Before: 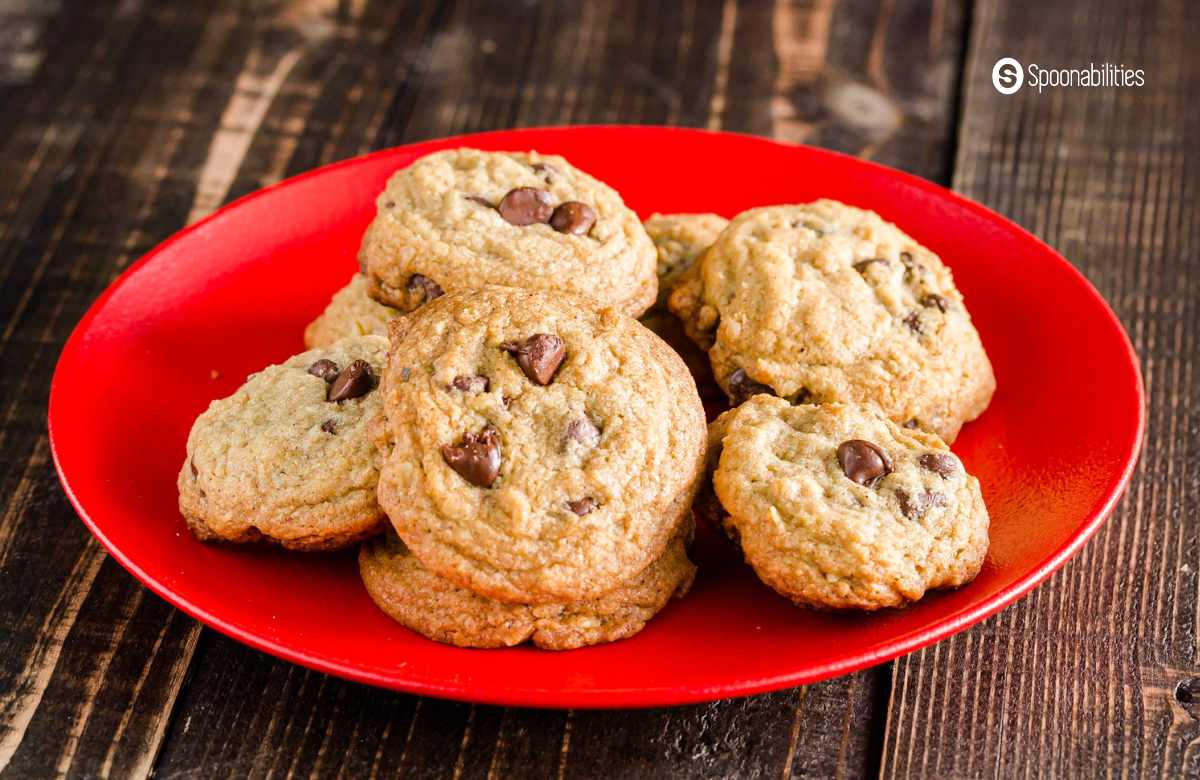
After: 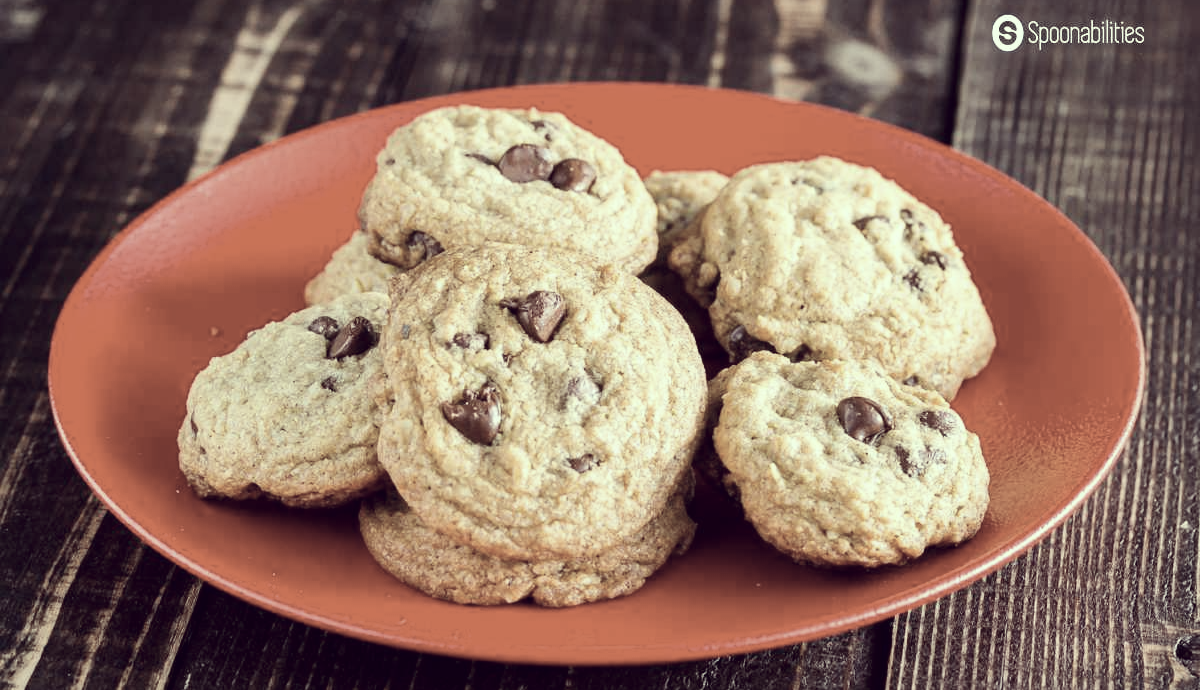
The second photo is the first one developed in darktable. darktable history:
crop and rotate: top 5.571%, bottom 5.945%
contrast brightness saturation: contrast 0.154, brightness 0.045
color correction: highlights a* -20.51, highlights b* 21.04, shadows a* 19.54, shadows b* -21.25, saturation 0.421
